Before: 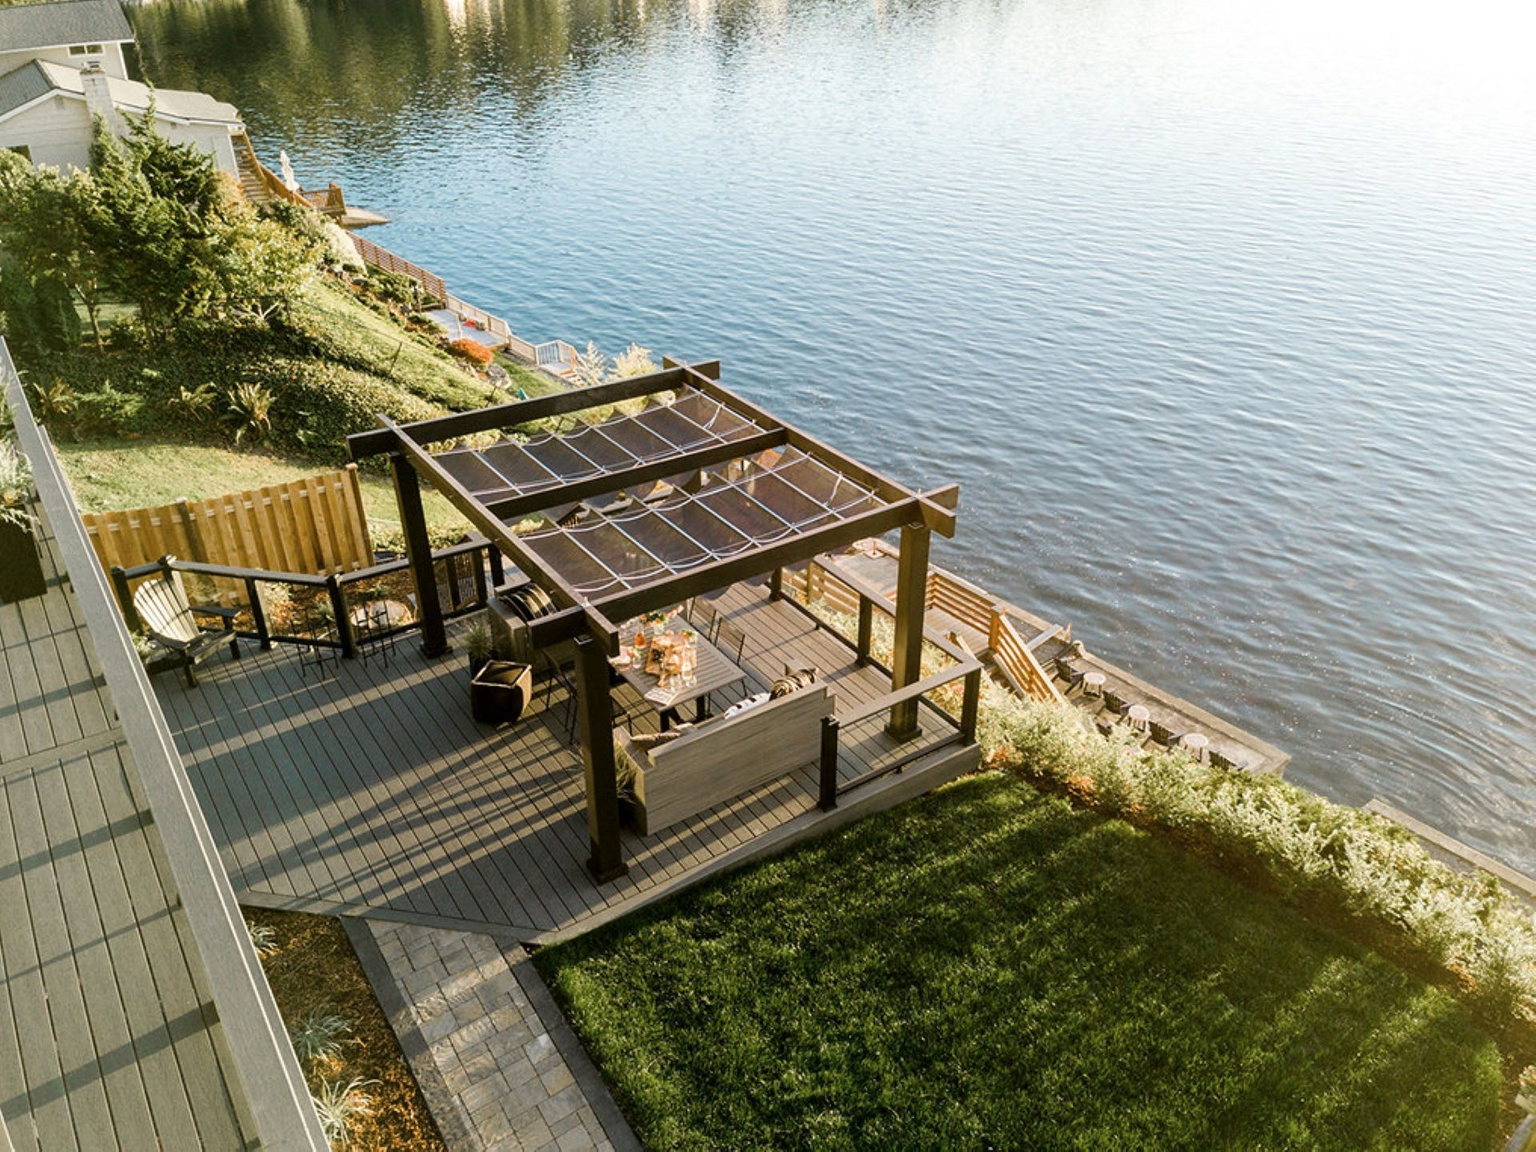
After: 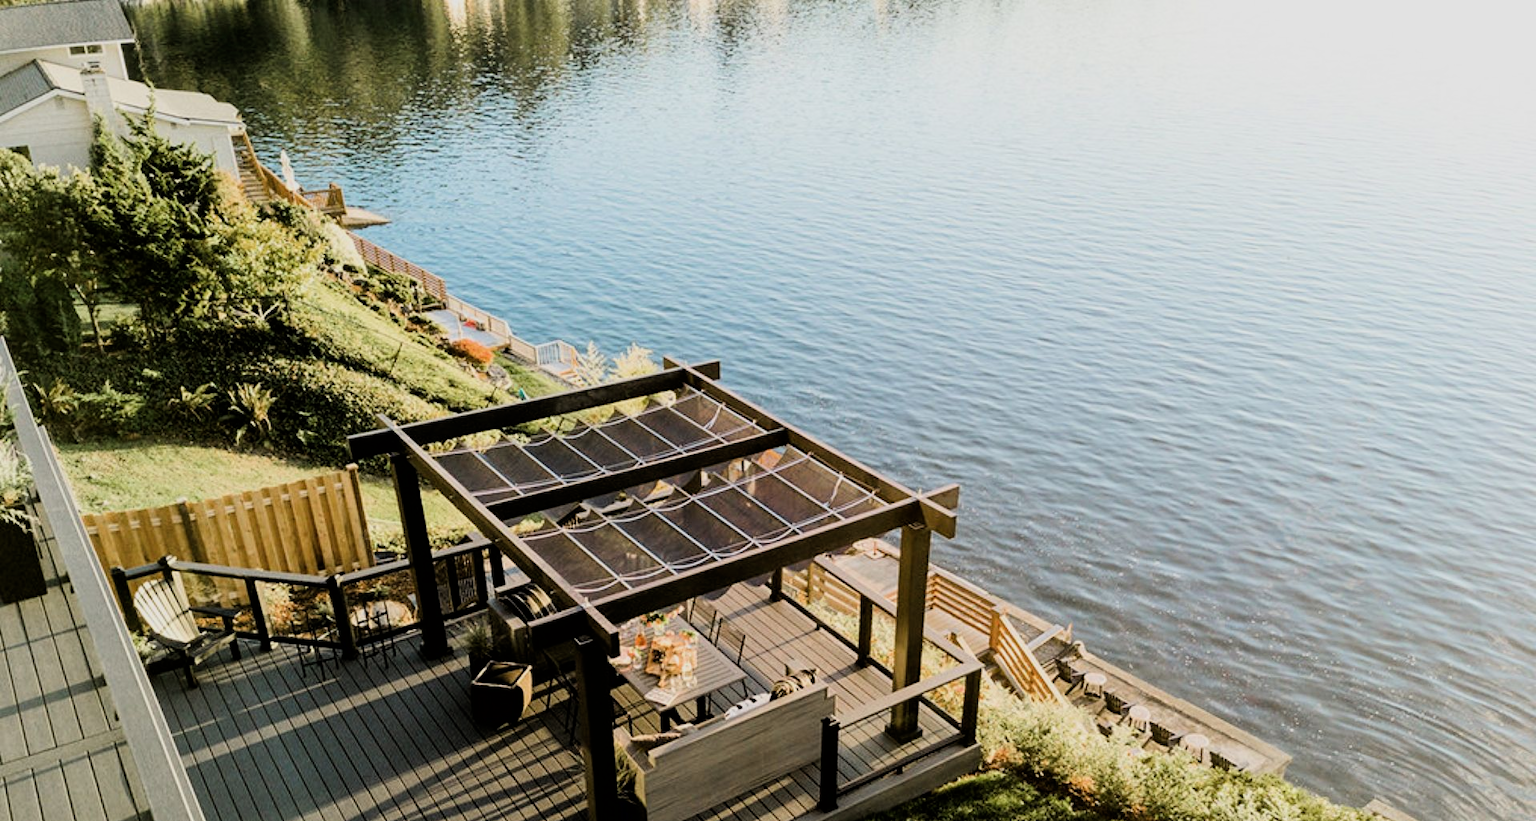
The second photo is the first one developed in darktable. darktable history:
filmic rgb: black relative exposure -7.49 EV, white relative exposure 5 EV, hardness 3.33, contrast 1.301, color science v6 (2022)
tone equalizer: edges refinement/feathering 500, mask exposure compensation -1.57 EV, preserve details guided filter
crop: right 0%, bottom 28.73%
